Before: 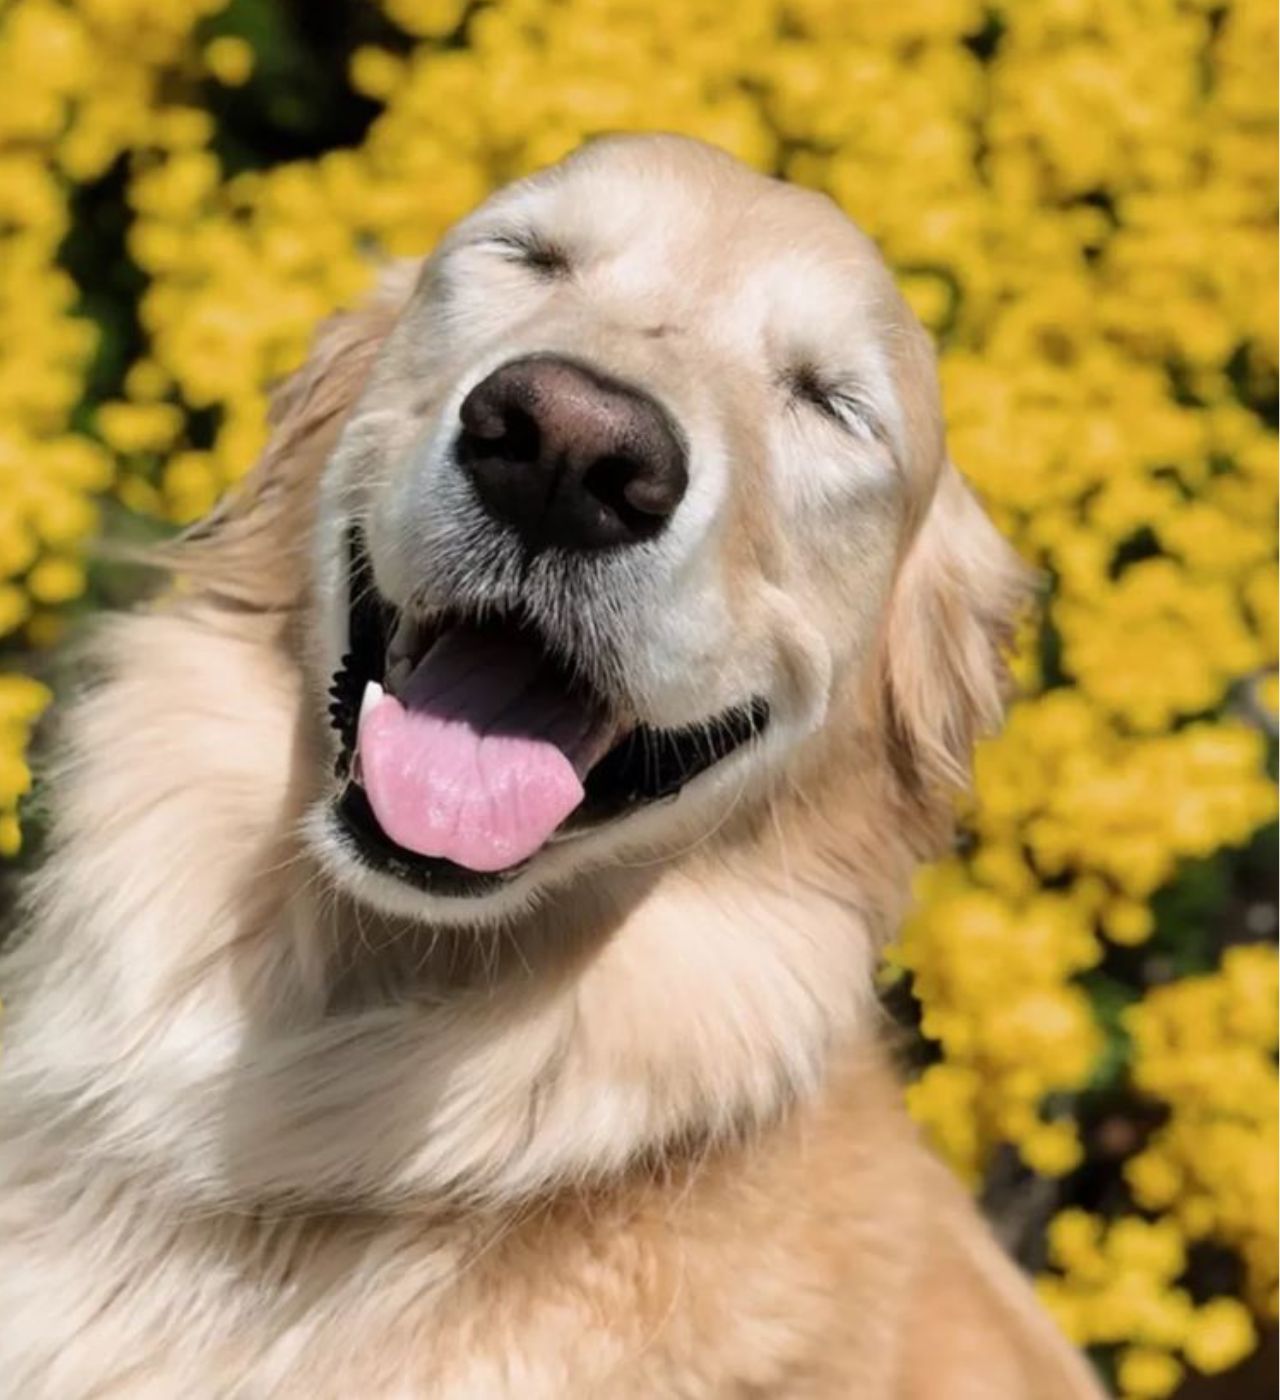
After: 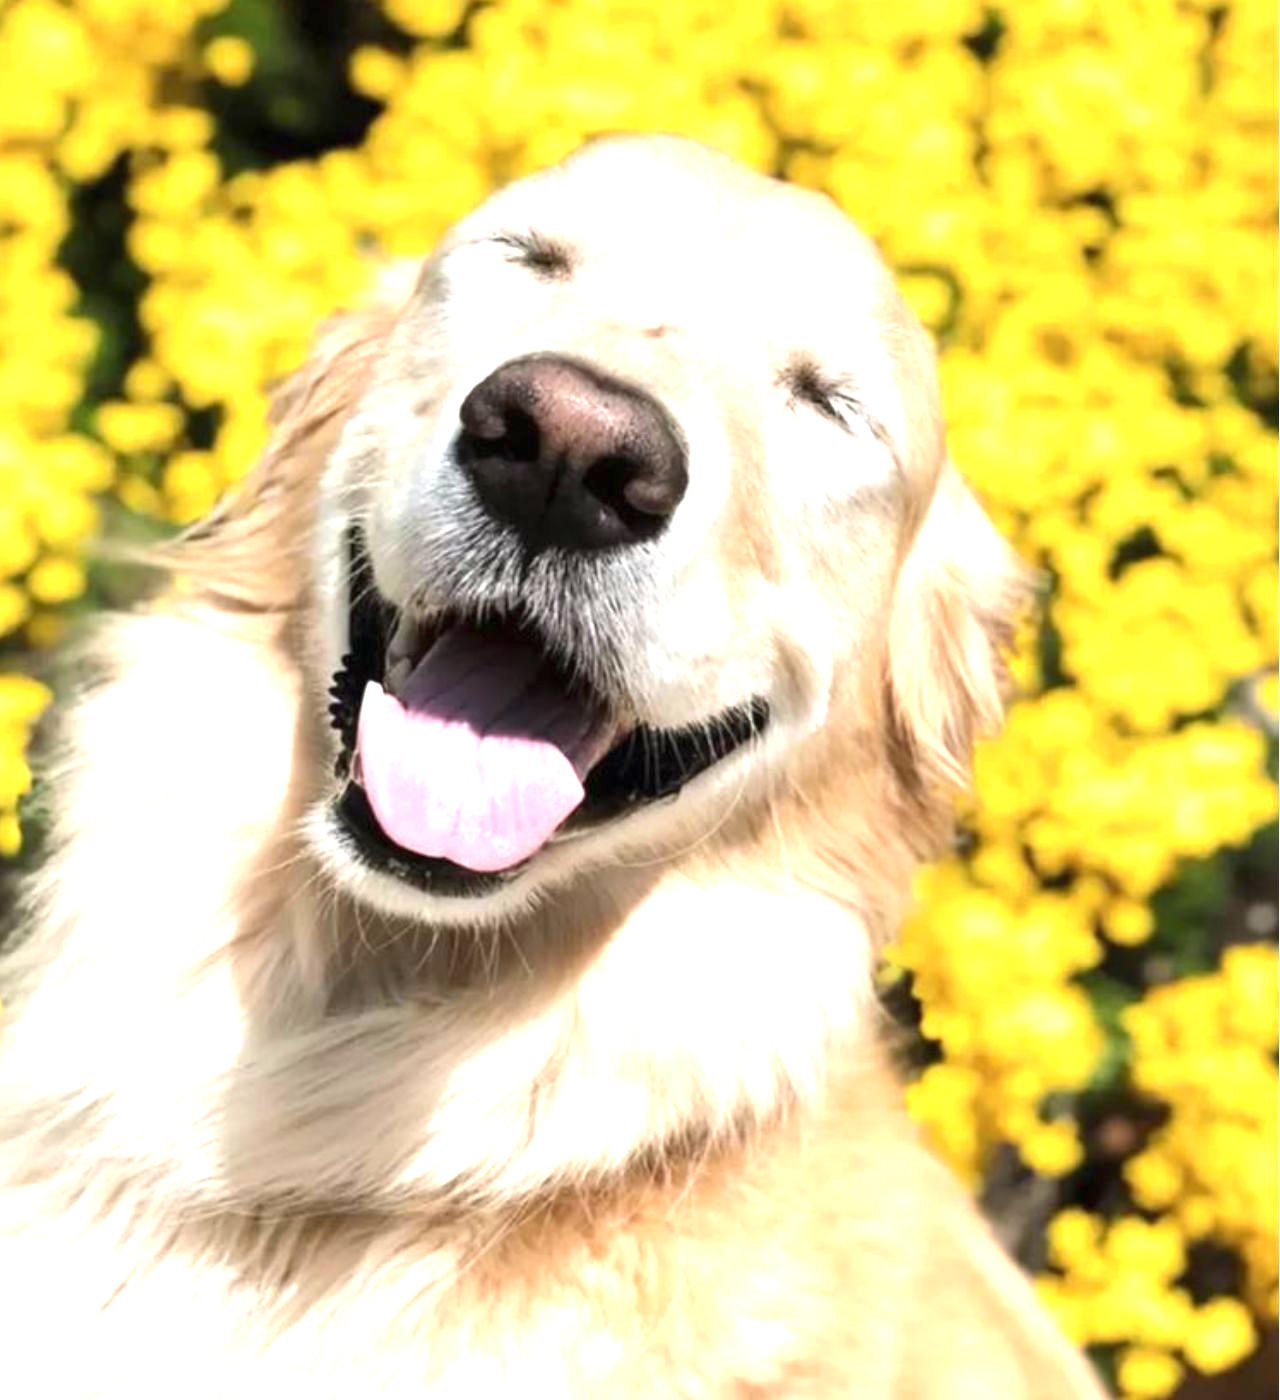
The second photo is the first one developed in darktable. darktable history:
exposure: black level correction 0, exposure 1.297 EV, compensate highlight preservation false
